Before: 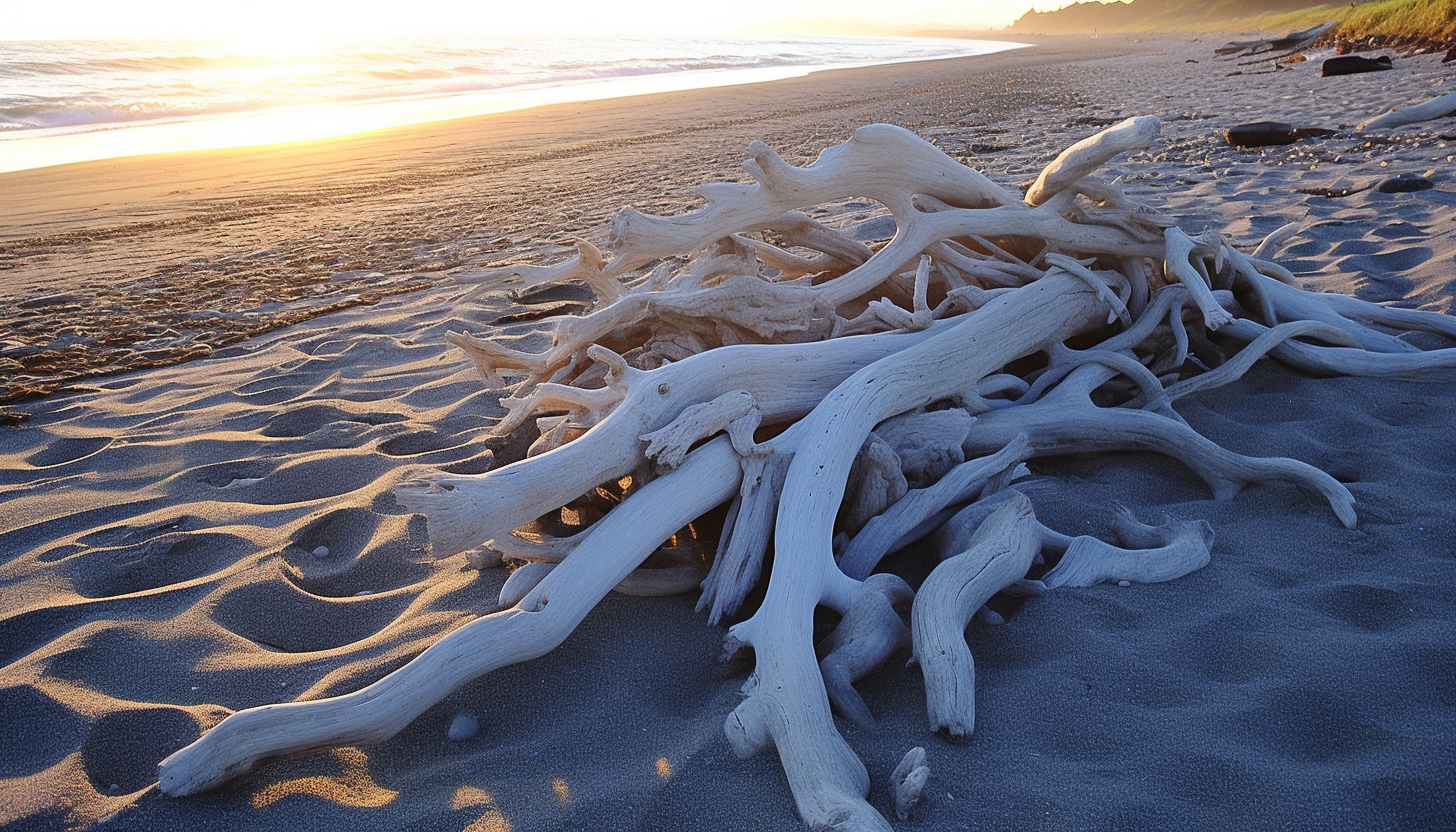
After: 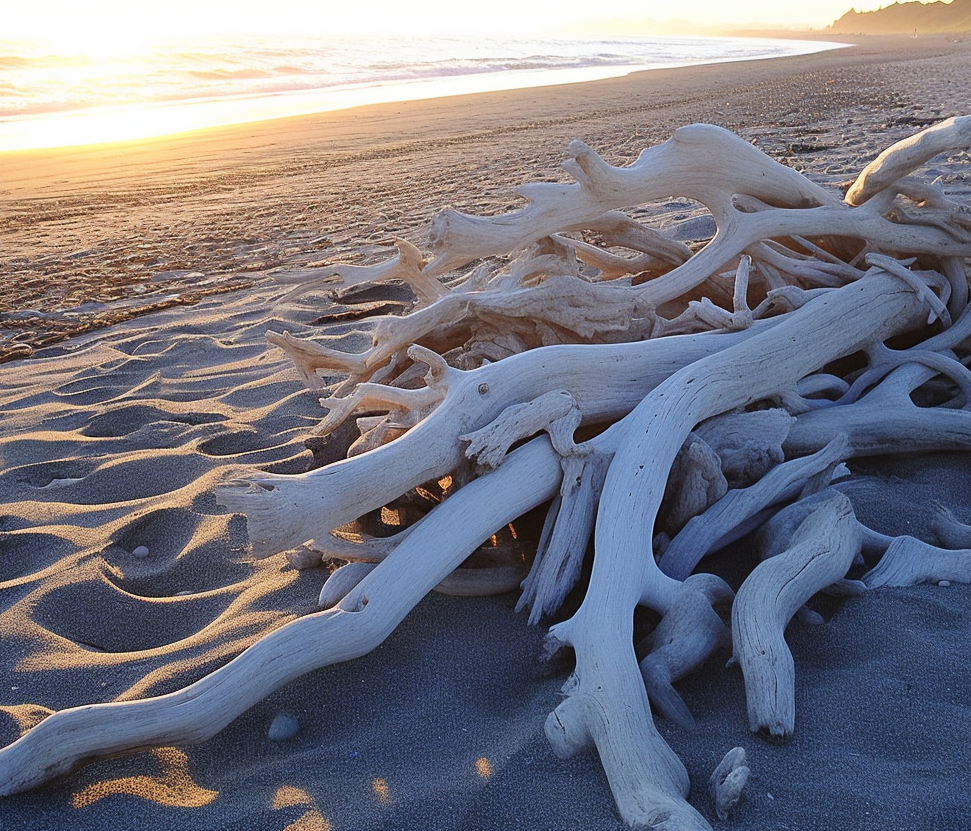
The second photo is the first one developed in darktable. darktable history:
crop and rotate: left 12.406%, right 20.862%
